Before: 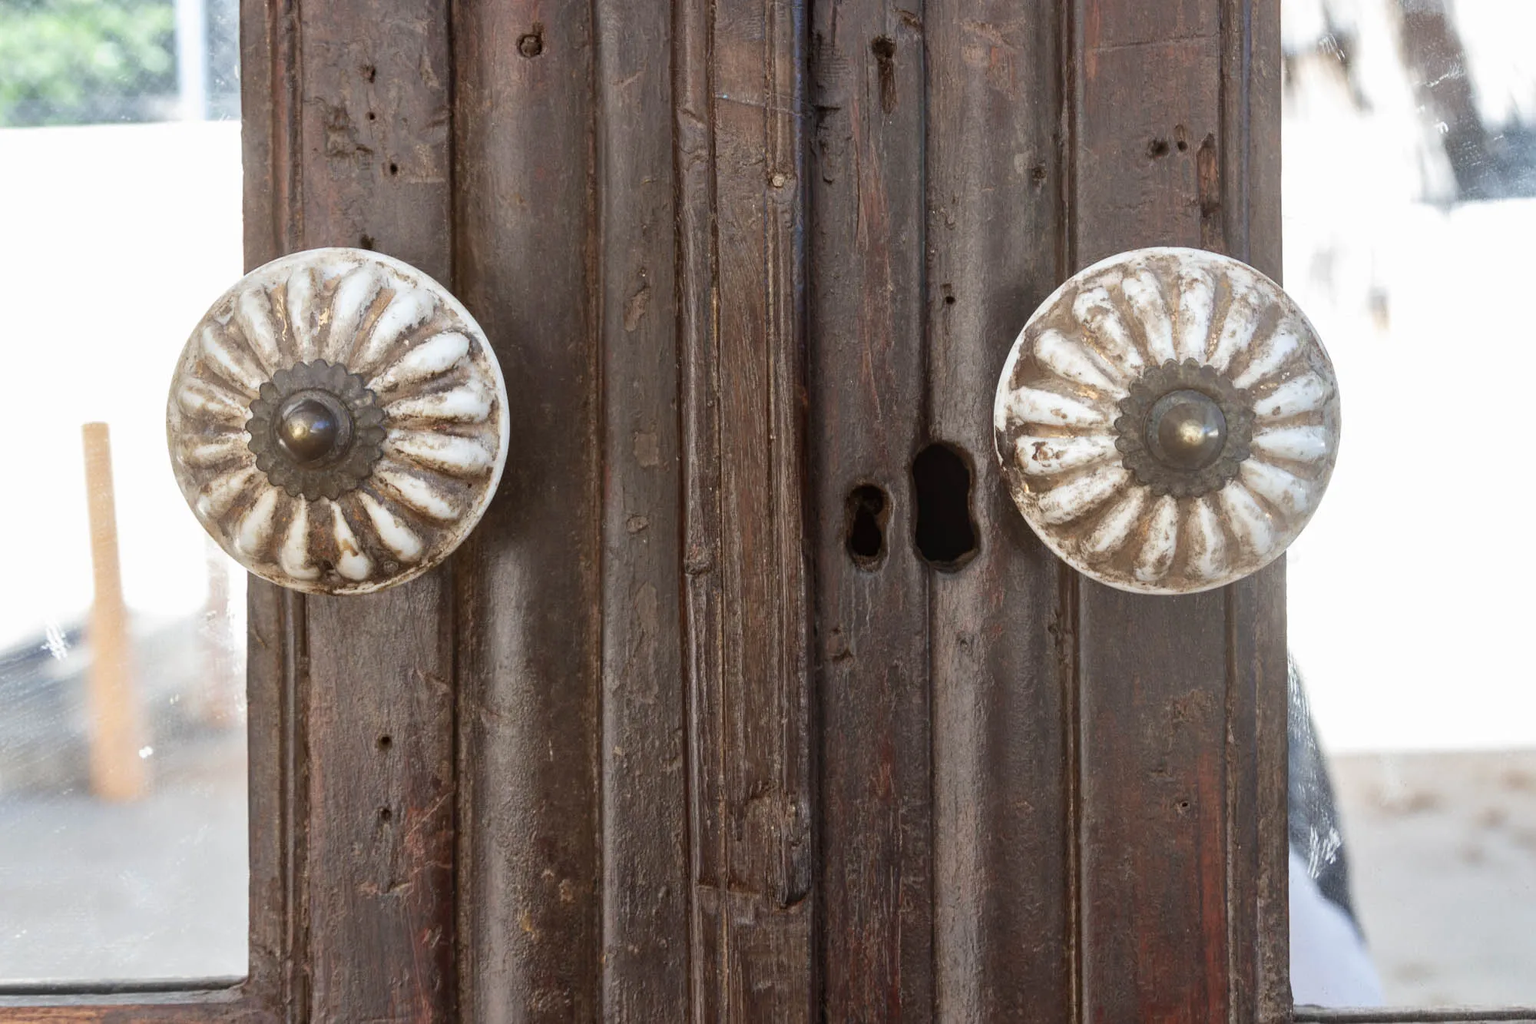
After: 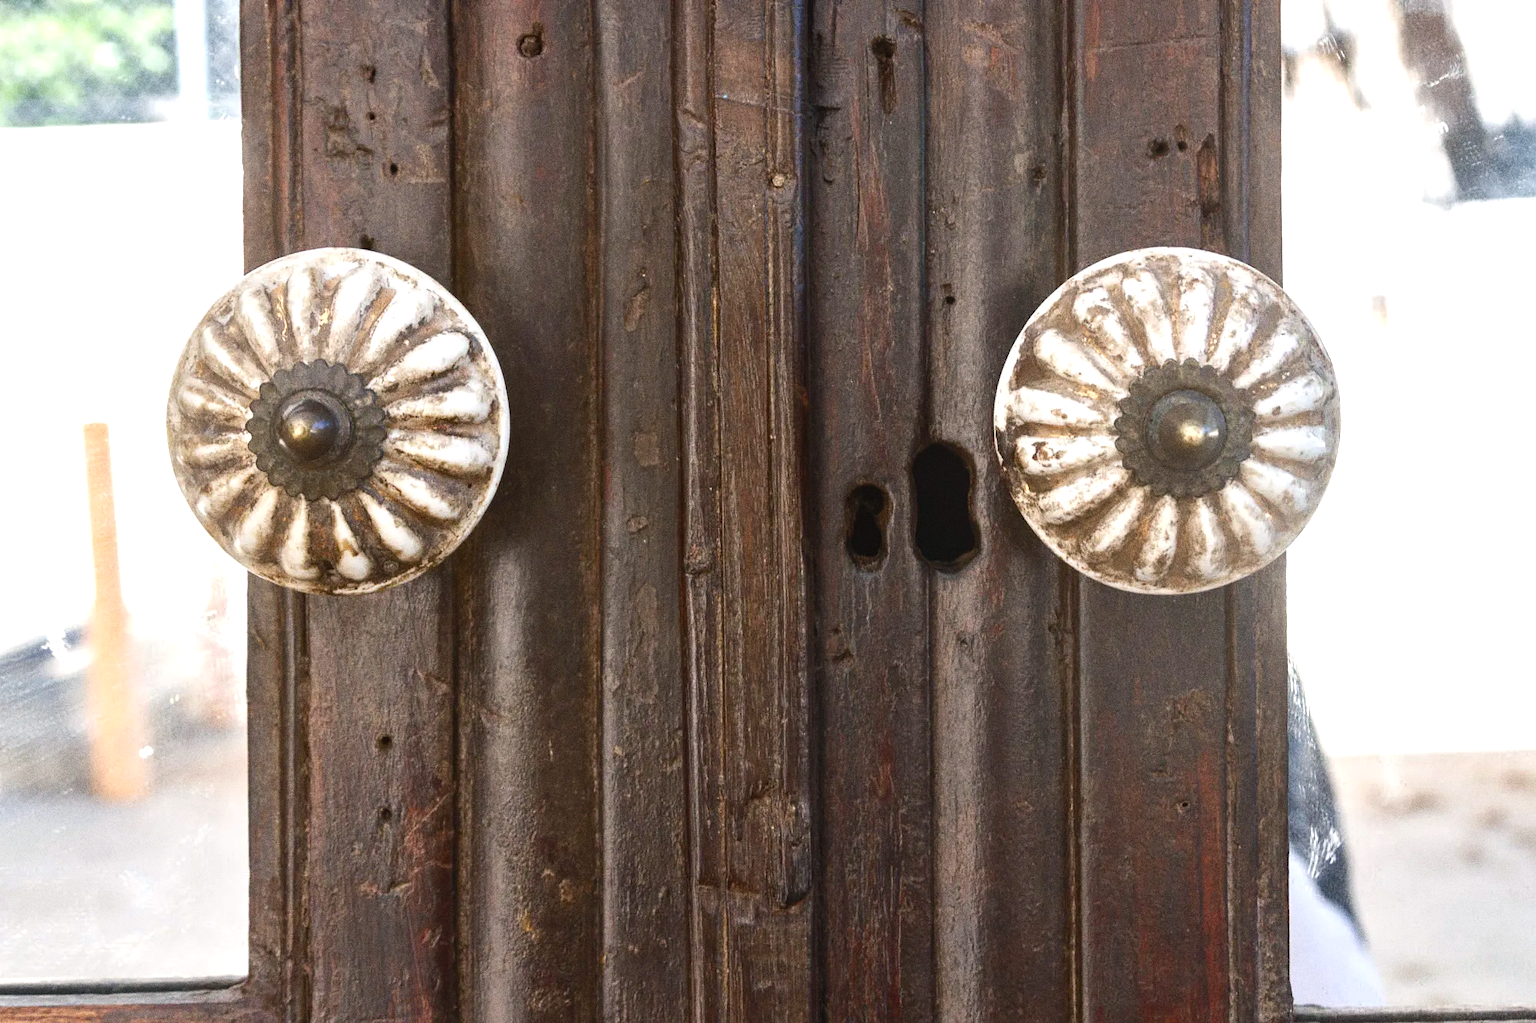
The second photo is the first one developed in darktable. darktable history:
color balance rgb: shadows lift › chroma 1%, shadows lift › hue 217.2°, power › hue 310.8°, highlights gain › chroma 1%, highlights gain › hue 54°, global offset › luminance 0.5%, global offset › hue 171.6°, perceptual saturation grading › global saturation 14.09%, perceptual saturation grading › highlights -25%, perceptual saturation grading › shadows 30%, perceptual brilliance grading › highlights 13.42%, perceptual brilliance grading › mid-tones 8.05%, perceptual brilliance grading › shadows -17.45%, global vibrance 25%
grain: coarseness 0.09 ISO, strength 40%
